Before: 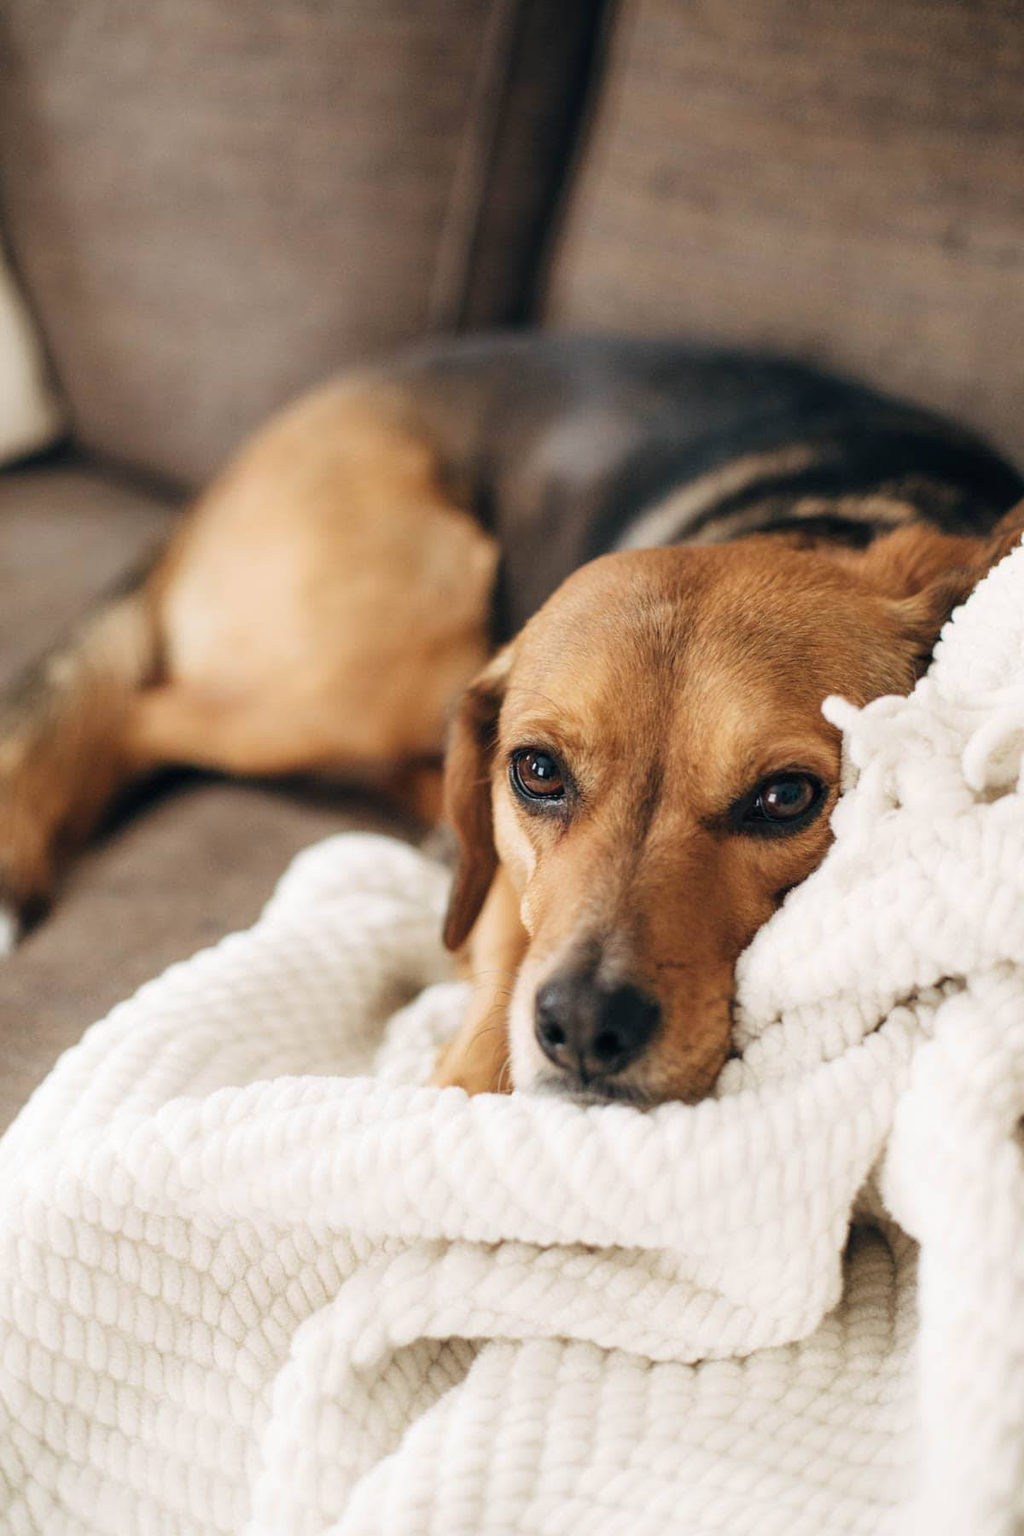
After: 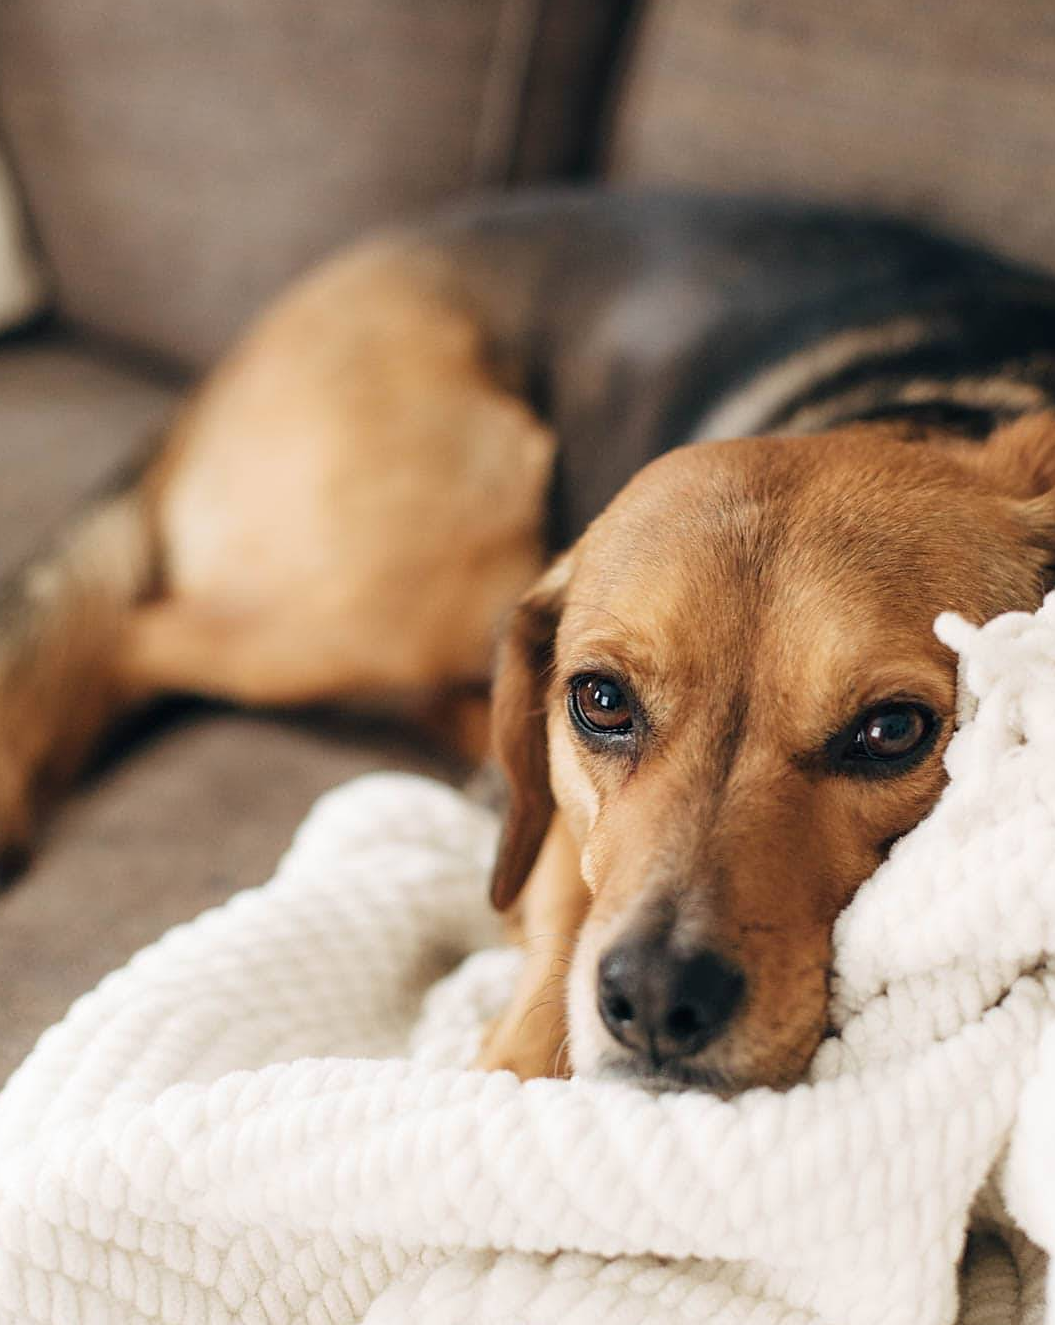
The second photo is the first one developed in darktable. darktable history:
sharpen: radius 1.559, amount 0.373, threshold 1.271
crop and rotate: left 2.425%, top 11.305%, right 9.6%, bottom 15.08%
